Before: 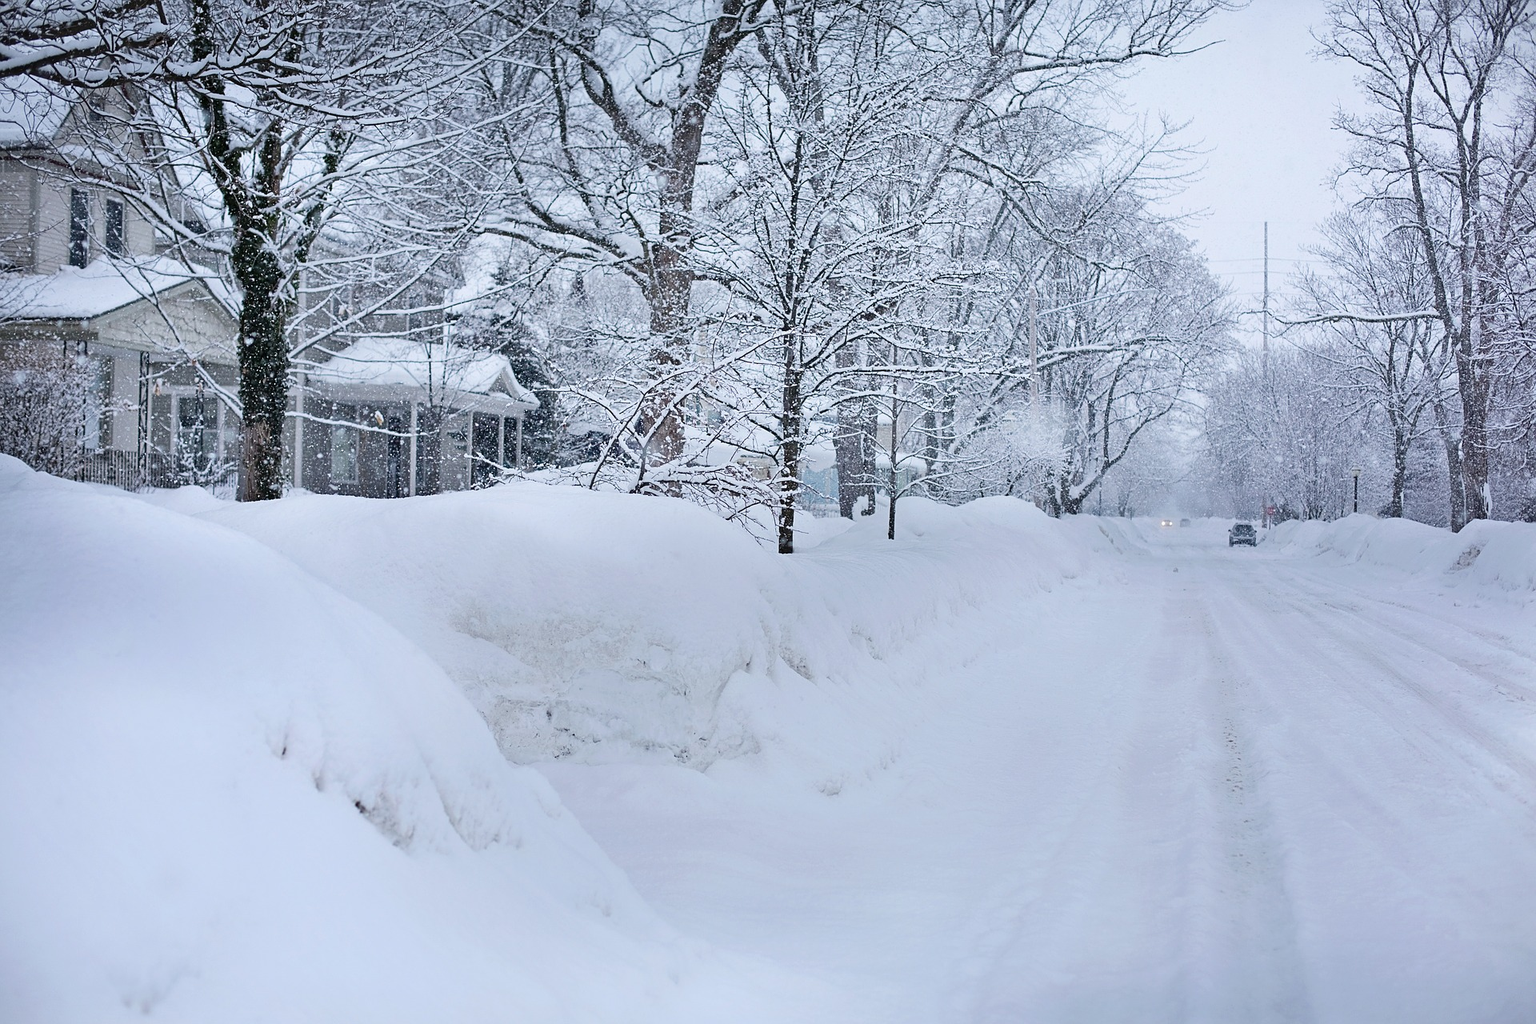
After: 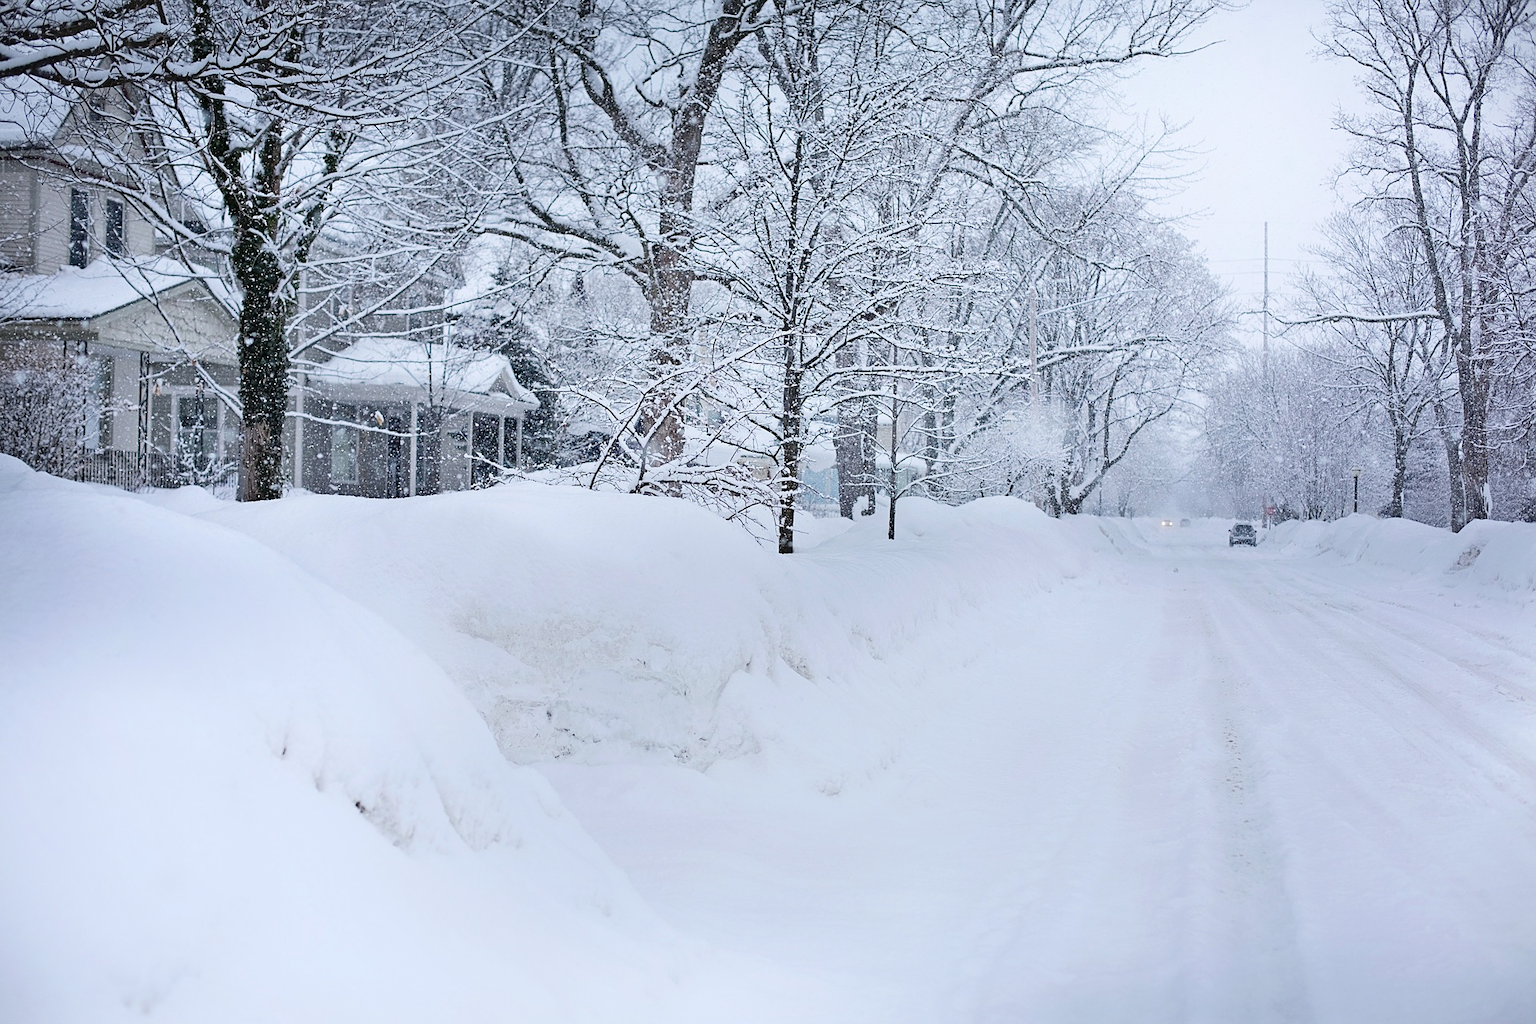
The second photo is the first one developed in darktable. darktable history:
shadows and highlights: shadows -22.31, highlights 46.36, highlights color adjustment 0.093%, soften with gaussian
